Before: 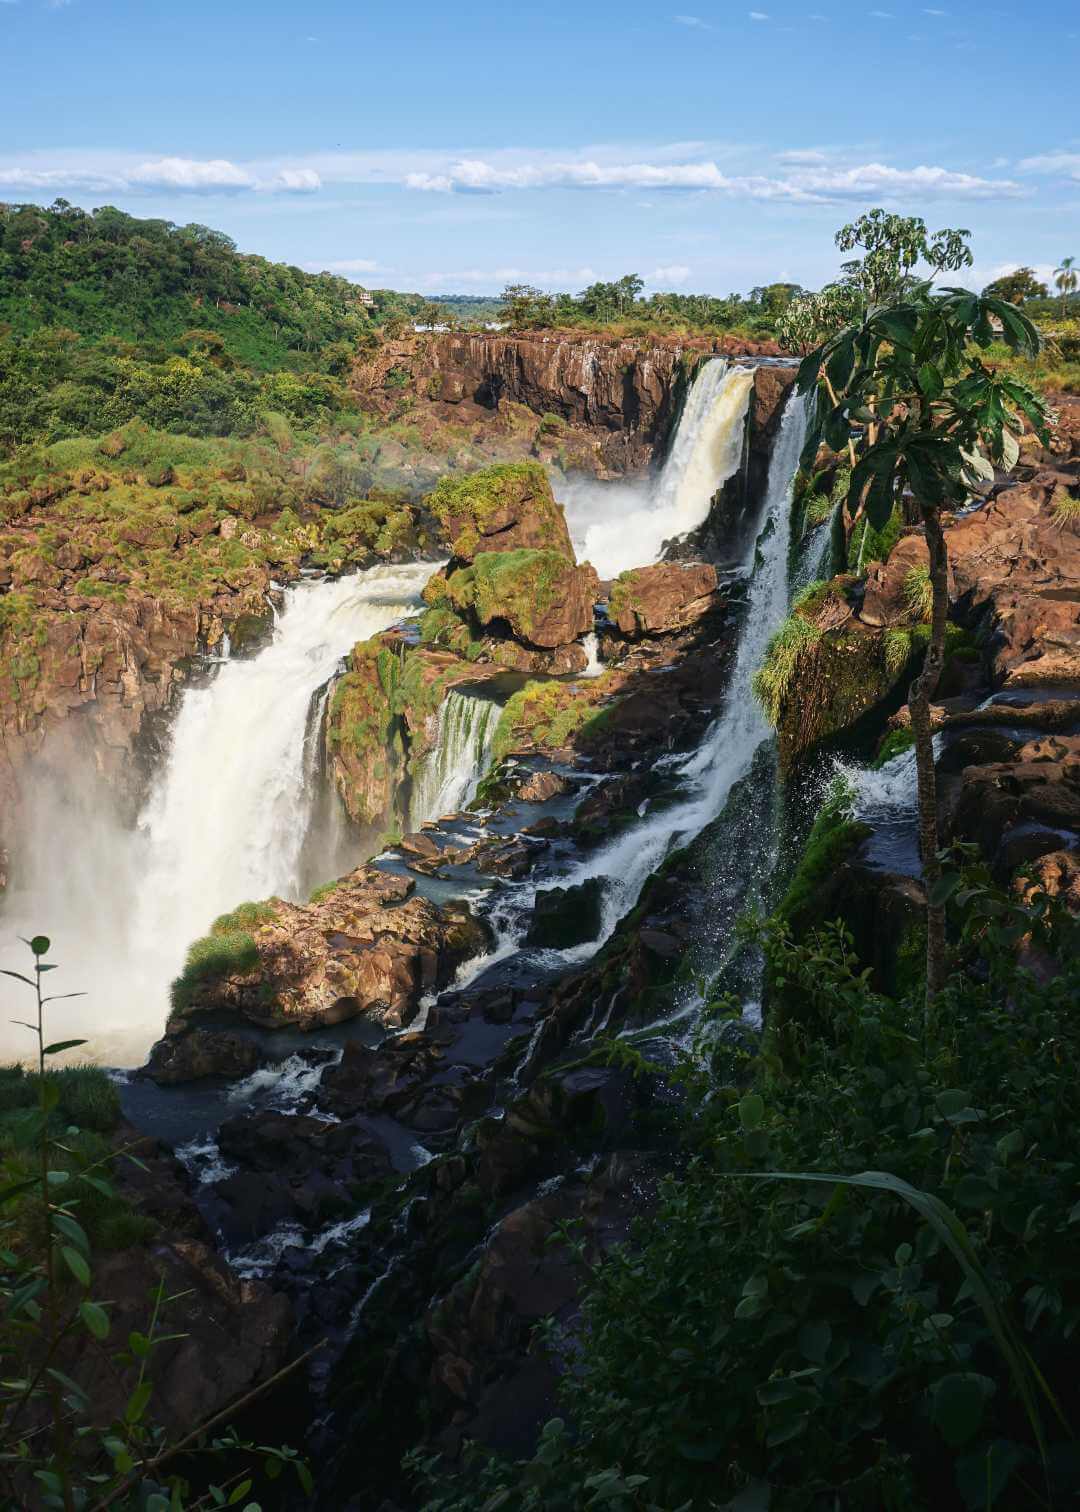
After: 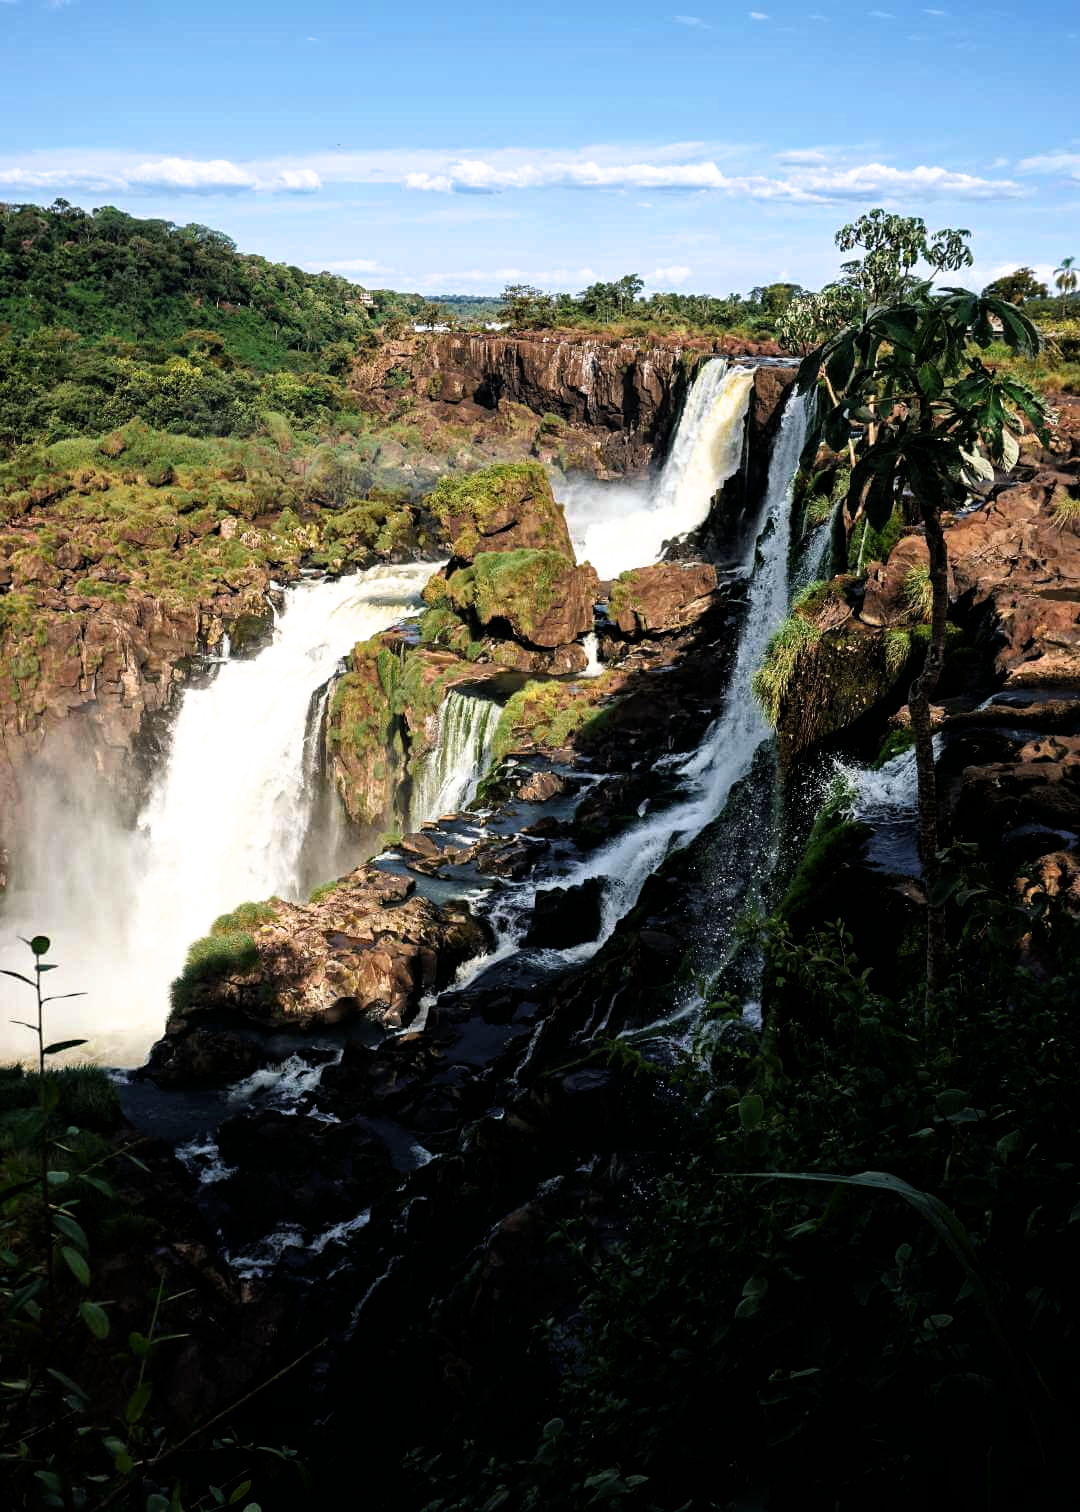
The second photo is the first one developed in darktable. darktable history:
filmic rgb: black relative exposure -8.26 EV, white relative exposure 2.2 EV, target white luminance 99.9%, hardness 7.09, latitude 75.7%, contrast 1.318, highlights saturation mix -2.55%, shadows ↔ highlights balance 30.72%, iterations of high-quality reconstruction 0
haze removal: compatibility mode true, adaptive false
